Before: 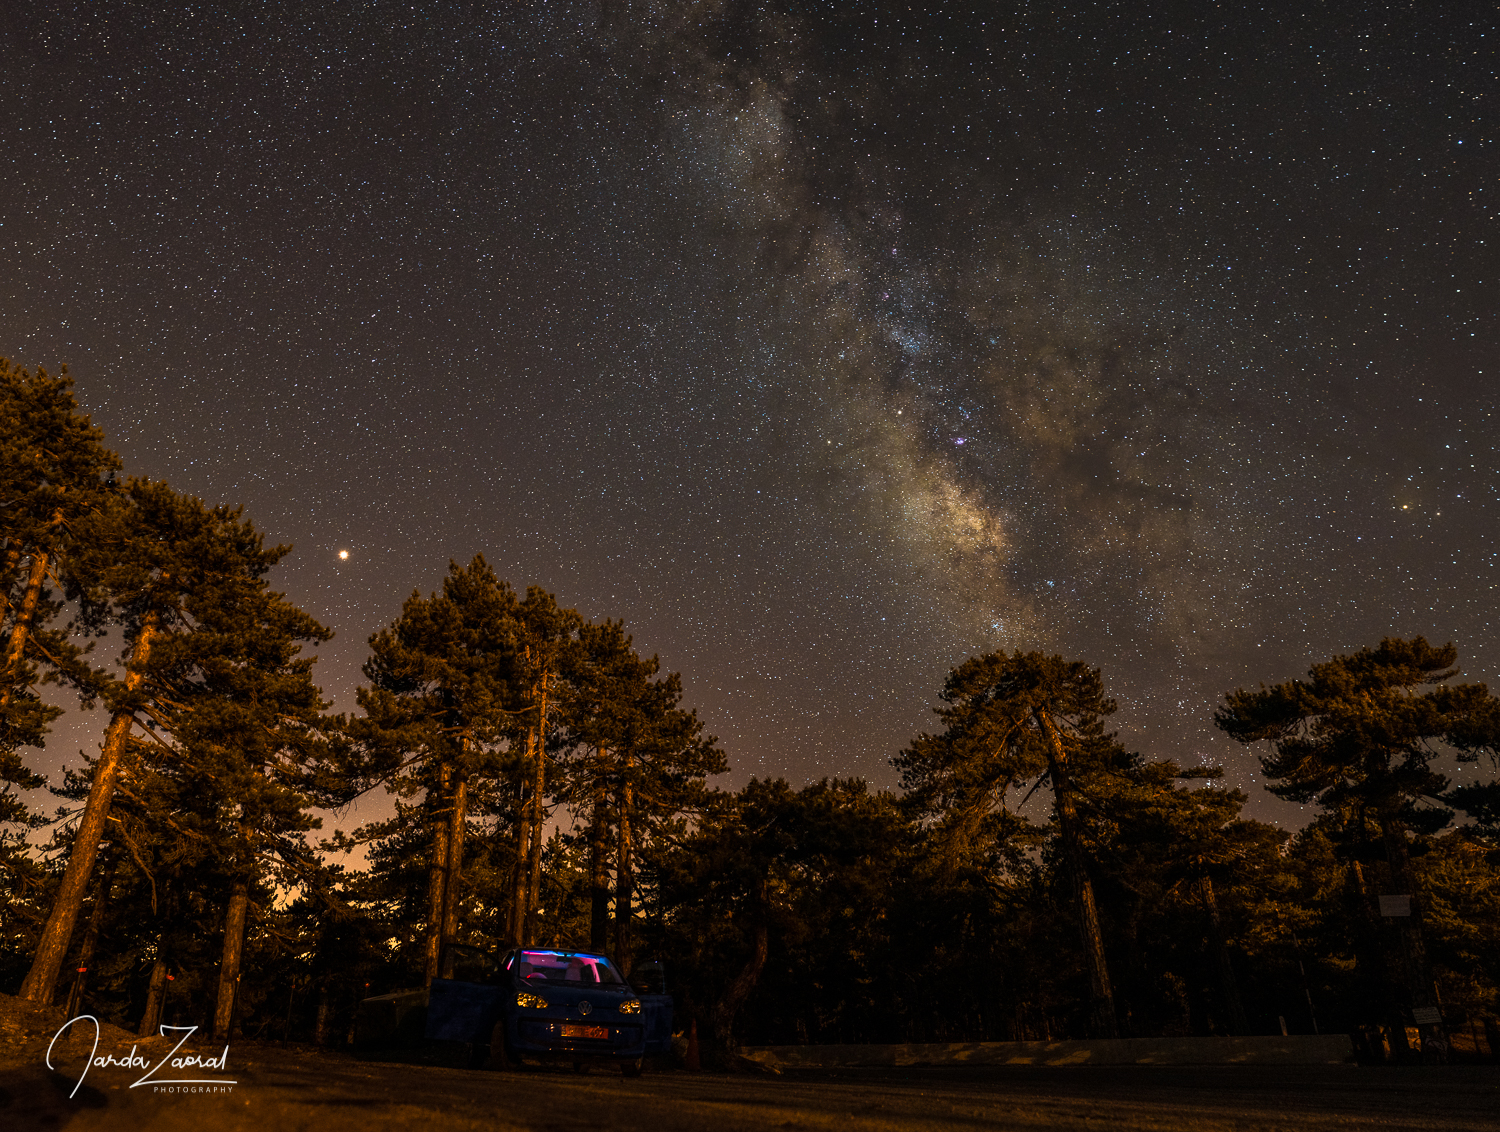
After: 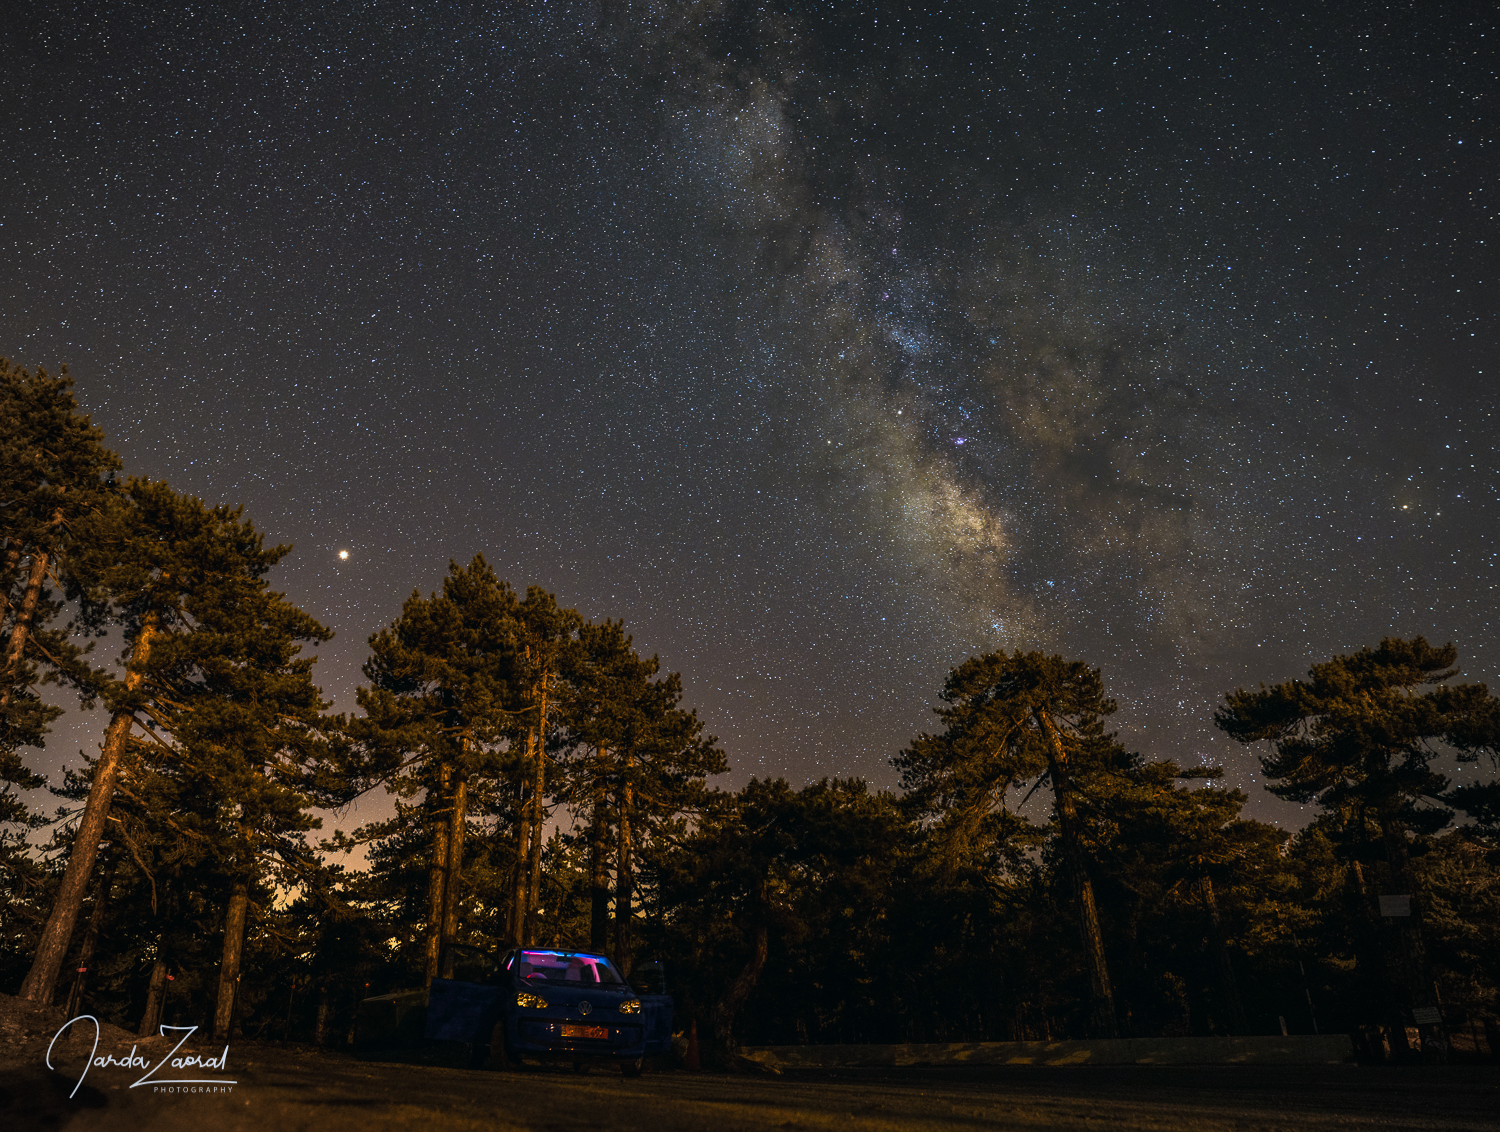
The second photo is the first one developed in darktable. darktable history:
color balance: mode lift, gamma, gain (sRGB), lift [1, 1, 1.022, 1.026]
white balance: red 0.931, blue 1.11
vignetting: fall-off radius 60.65%
